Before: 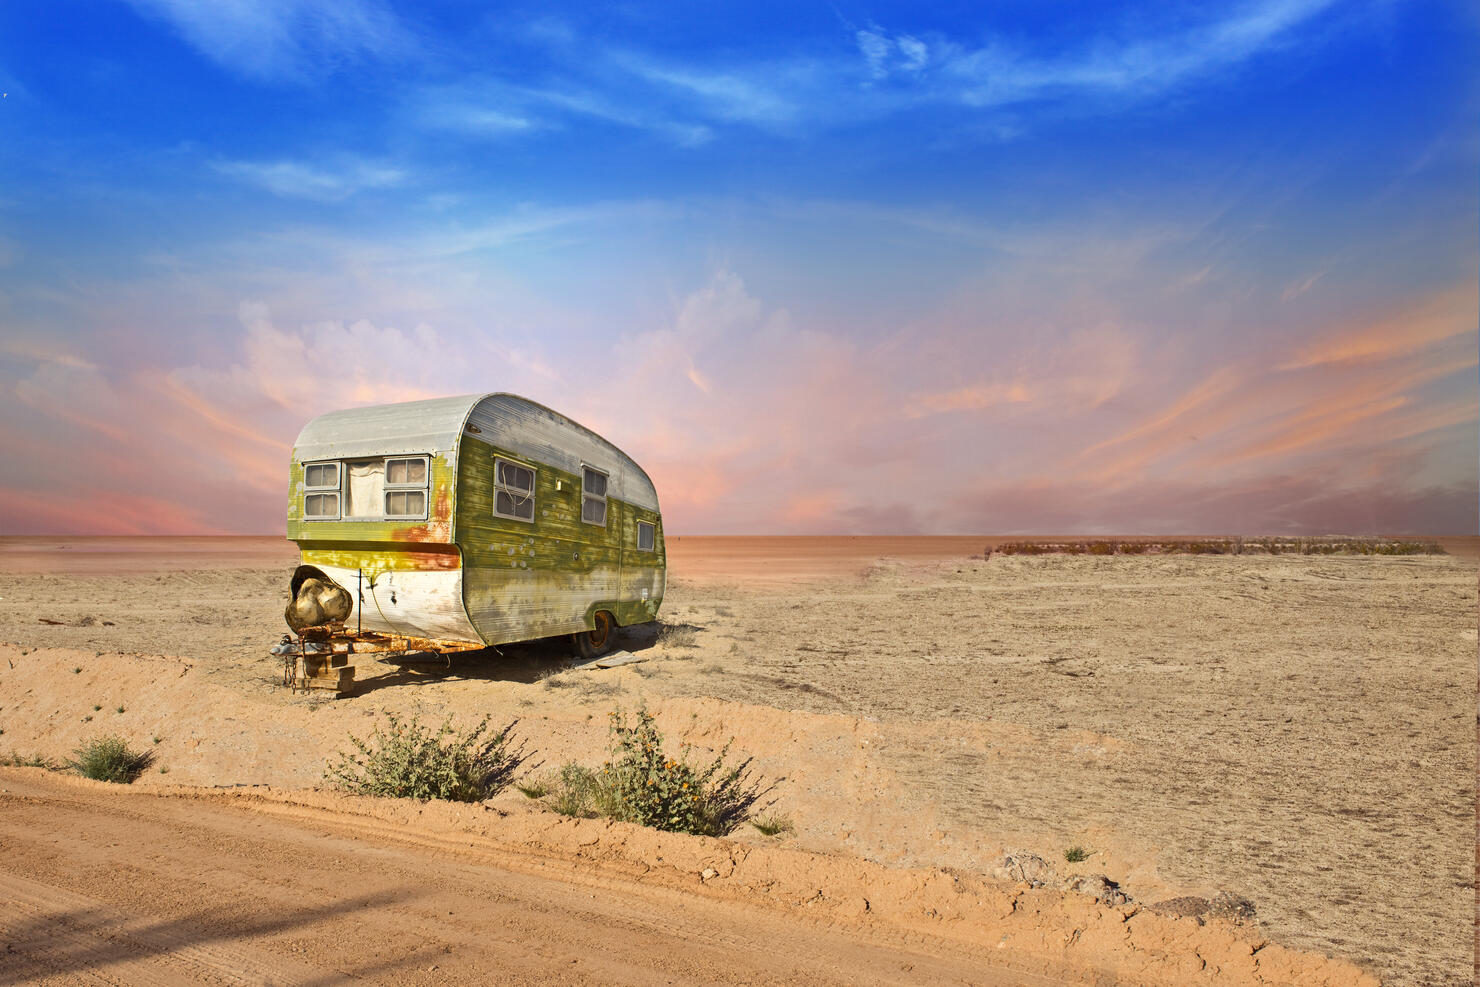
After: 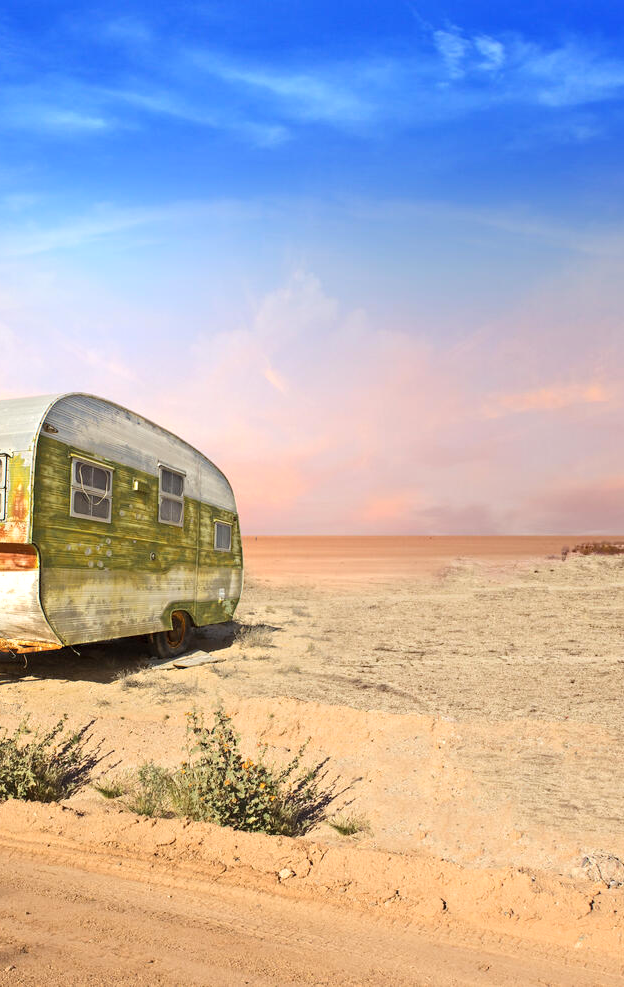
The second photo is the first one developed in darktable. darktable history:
crop: left 28.583%, right 29.231%
shadows and highlights: shadows -24.28, highlights 49.77, soften with gaussian
exposure: exposure 0.3 EV, compensate highlight preservation false
